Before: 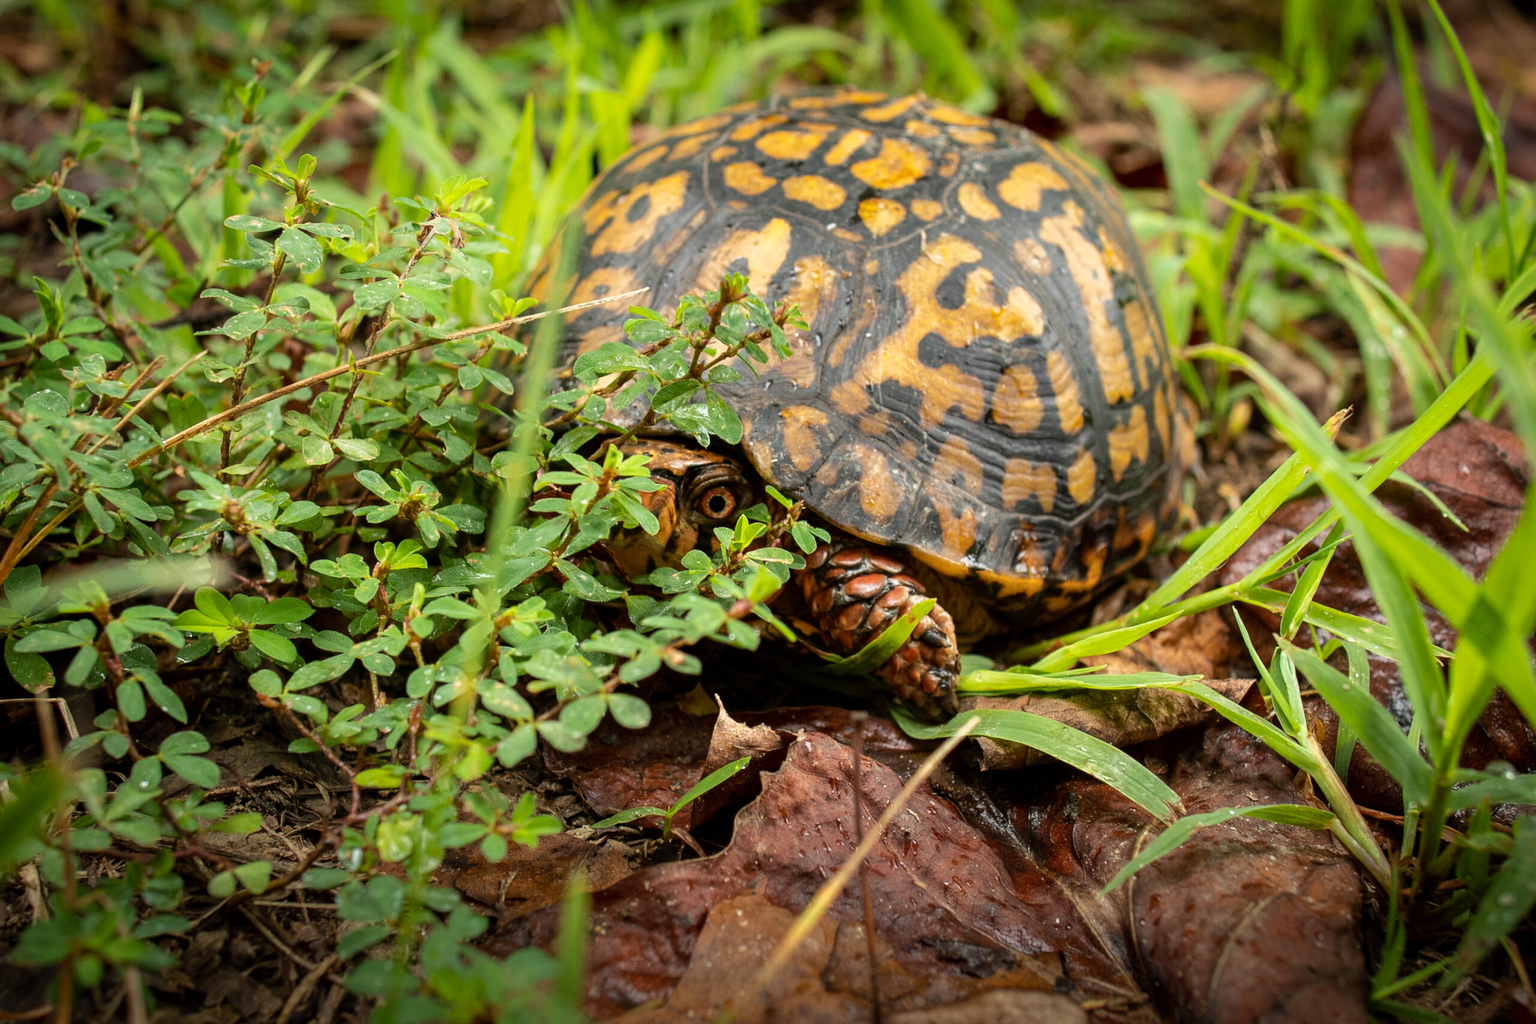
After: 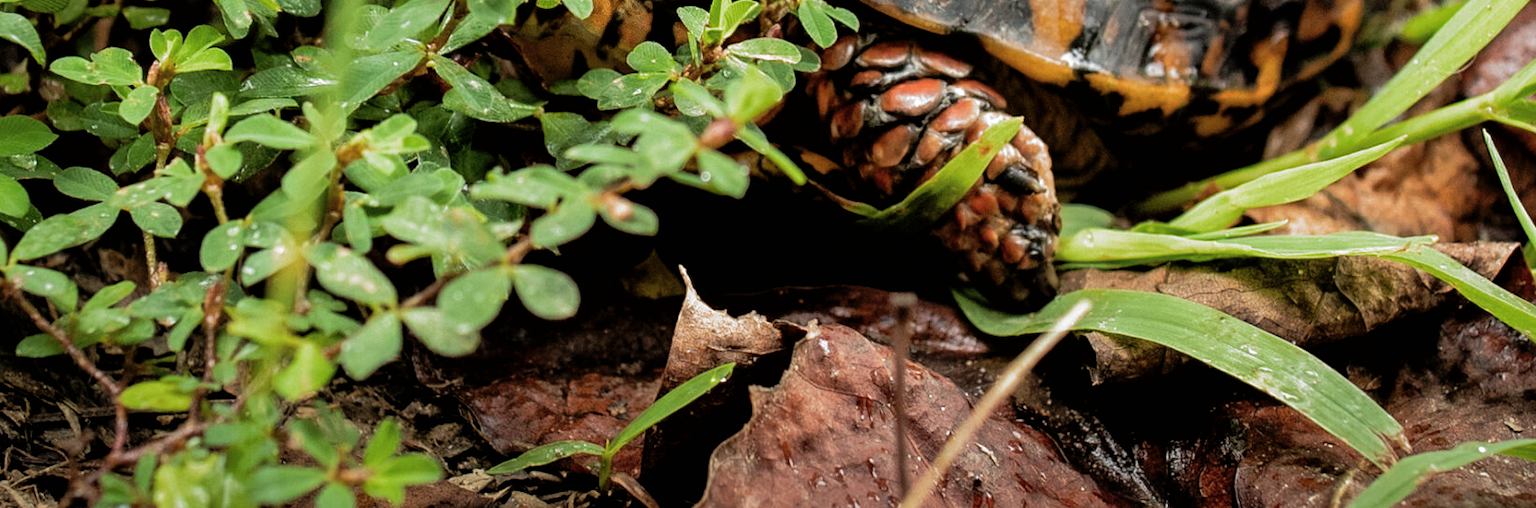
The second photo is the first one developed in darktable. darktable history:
shadows and highlights: on, module defaults
filmic rgb: black relative exposure -8.2 EV, white relative exposure 2.2 EV, threshold 3 EV, hardness 7.11, latitude 75%, contrast 1.325, highlights saturation mix -2%, shadows ↔ highlights balance 30%, preserve chrominance RGB euclidean norm, color science v5 (2021), contrast in shadows safe, contrast in highlights safe, enable highlight reconstruction true
crop: left 18.091%, top 51.13%, right 17.525%, bottom 16.85%
white balance: emerald 1
